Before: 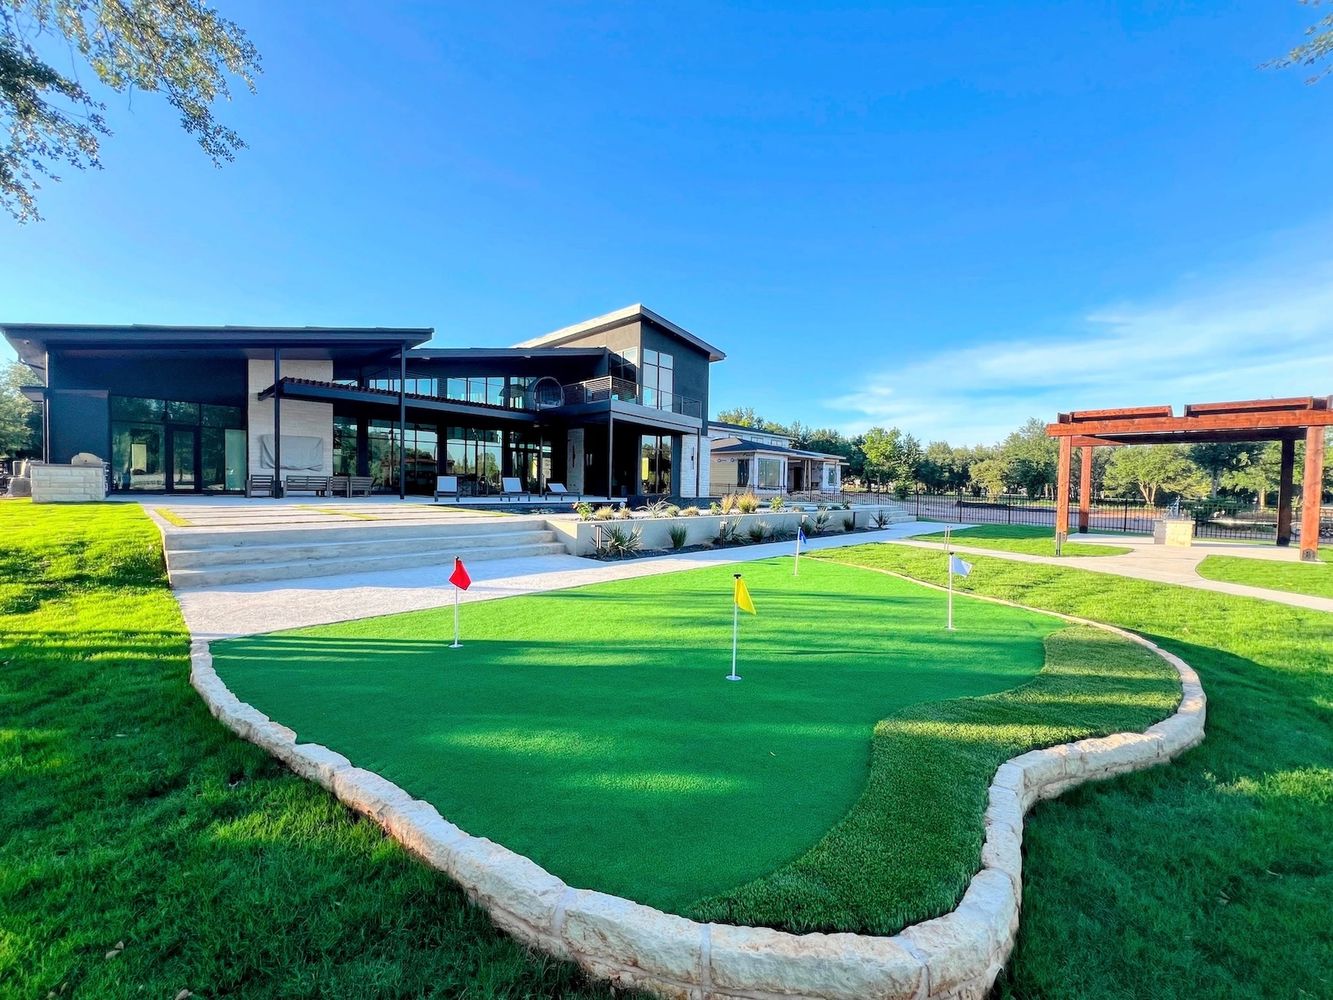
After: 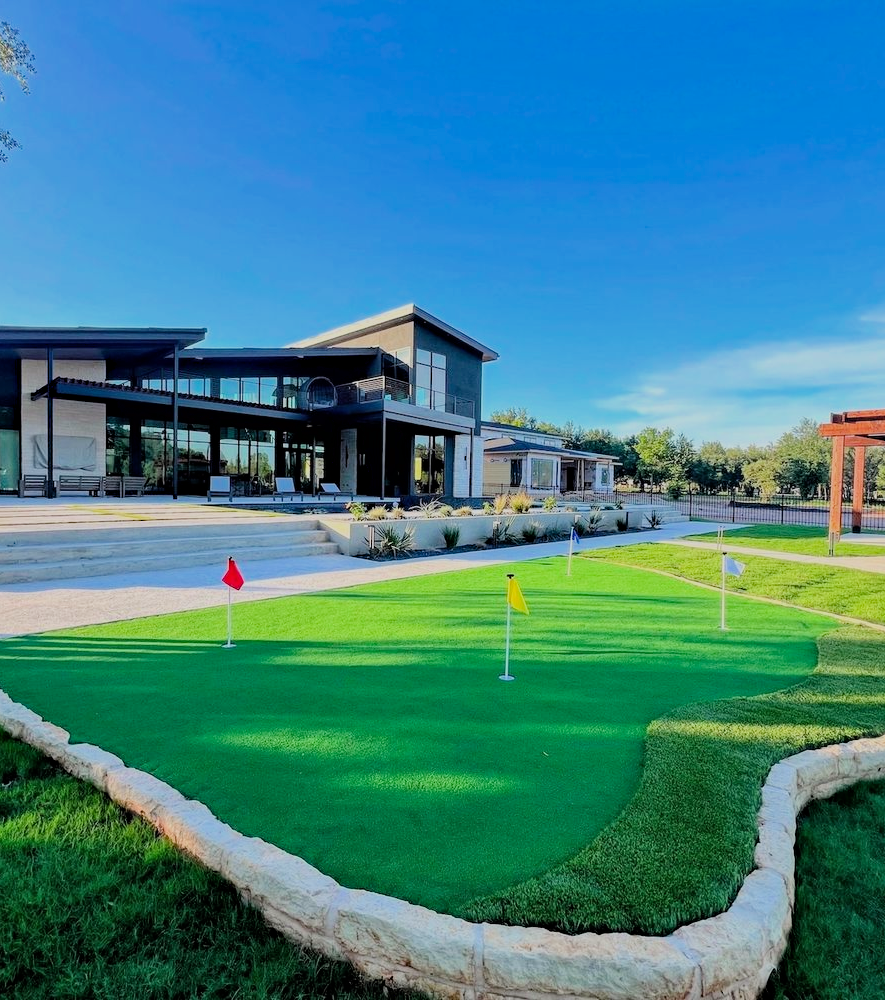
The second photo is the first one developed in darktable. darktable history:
haze removal: compatibility mode true, adaptive false
crop: left 17.058%, right 16.514%
filmic rgb: black relative exposure -7.65 EV, white relative exposure 4.56 EV, hardness 3.61, color science v6 (2022)
